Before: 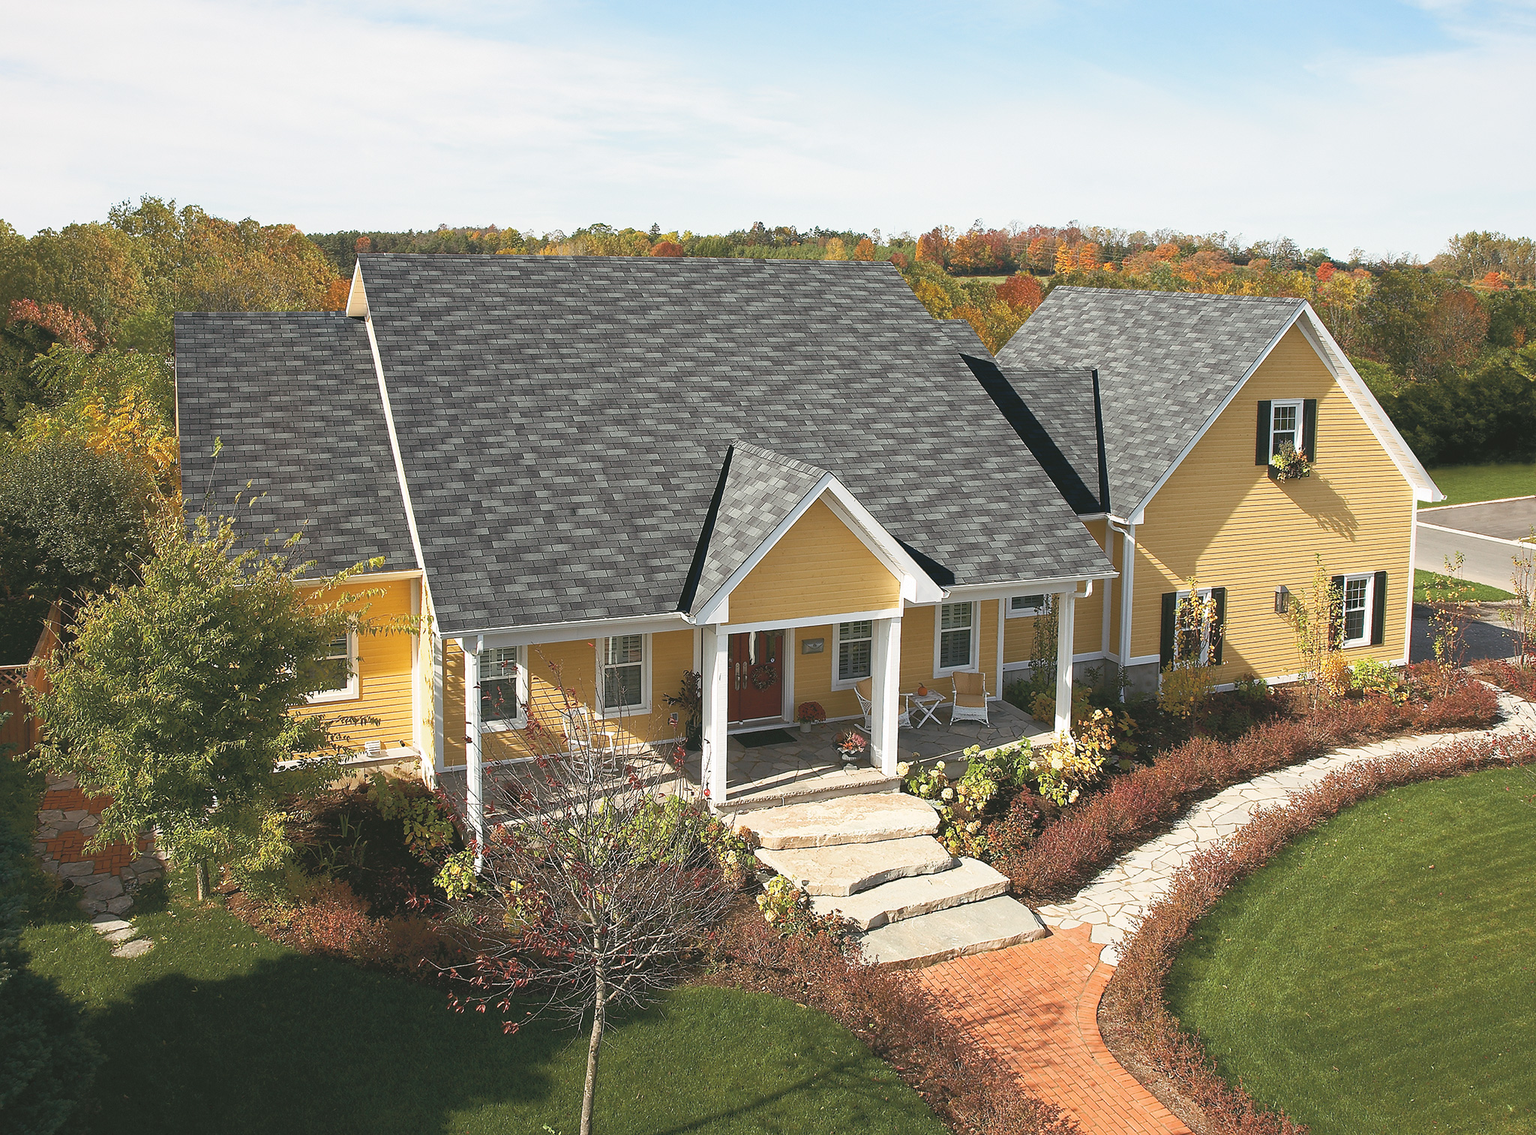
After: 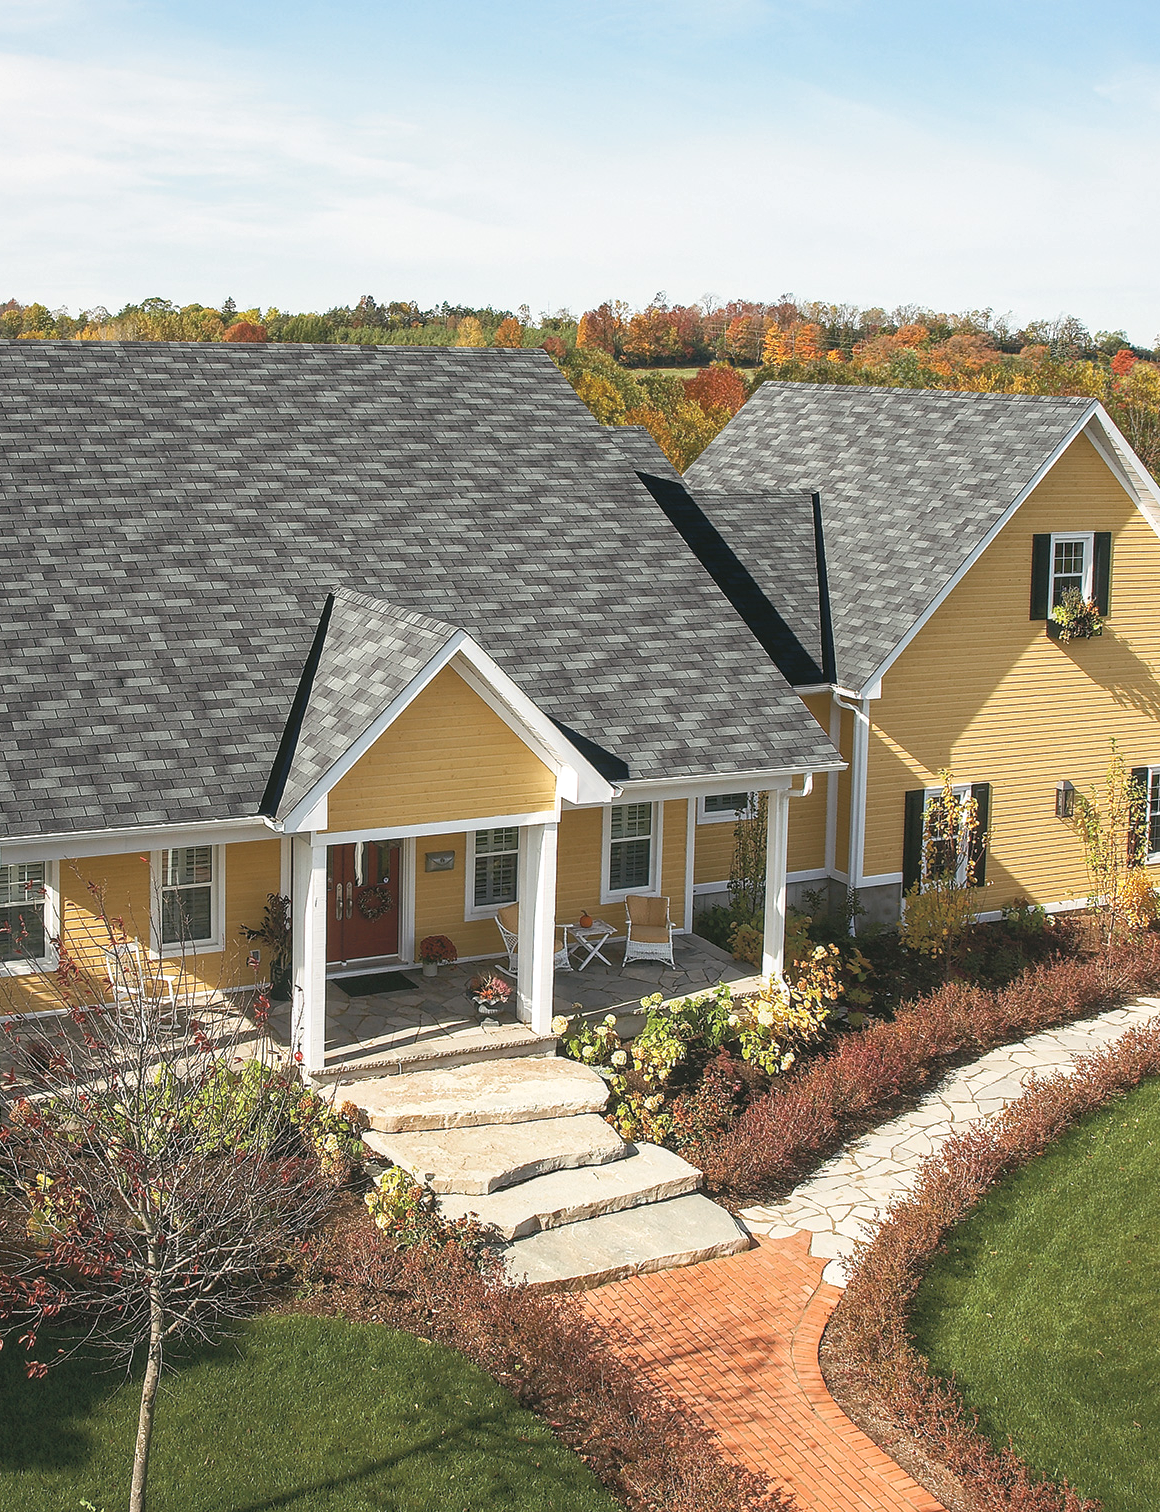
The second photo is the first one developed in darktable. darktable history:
local contrast: on, module defaults
crop: left 31.458%, top 0%, right 11.876%
